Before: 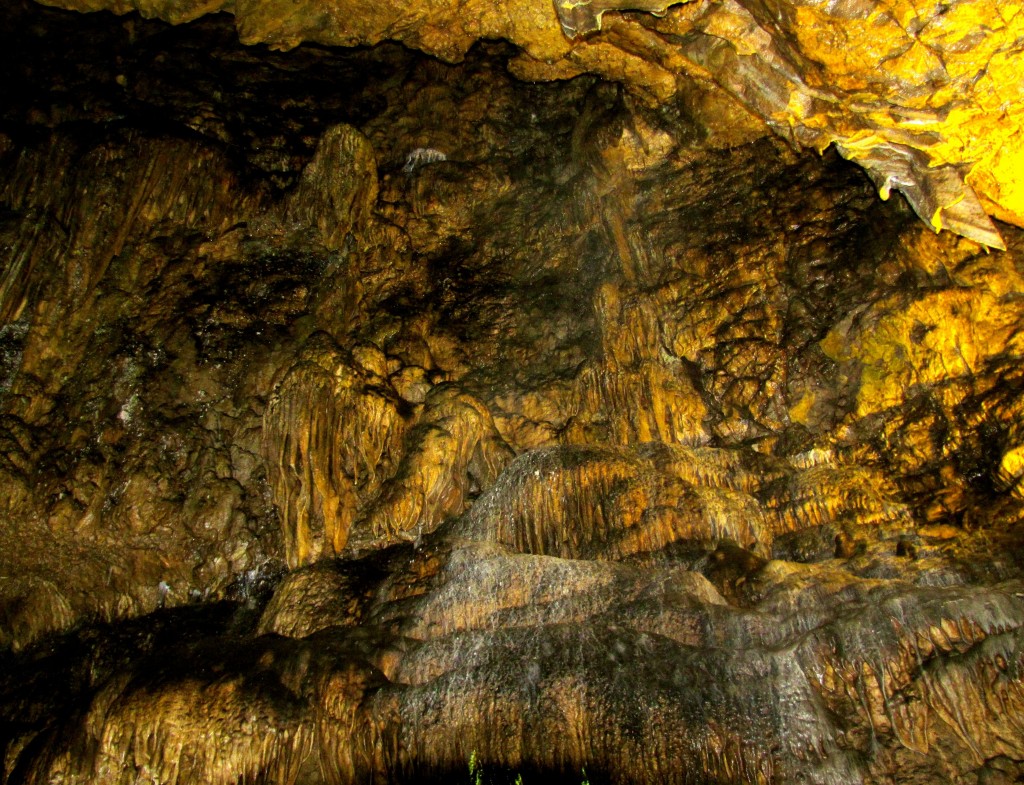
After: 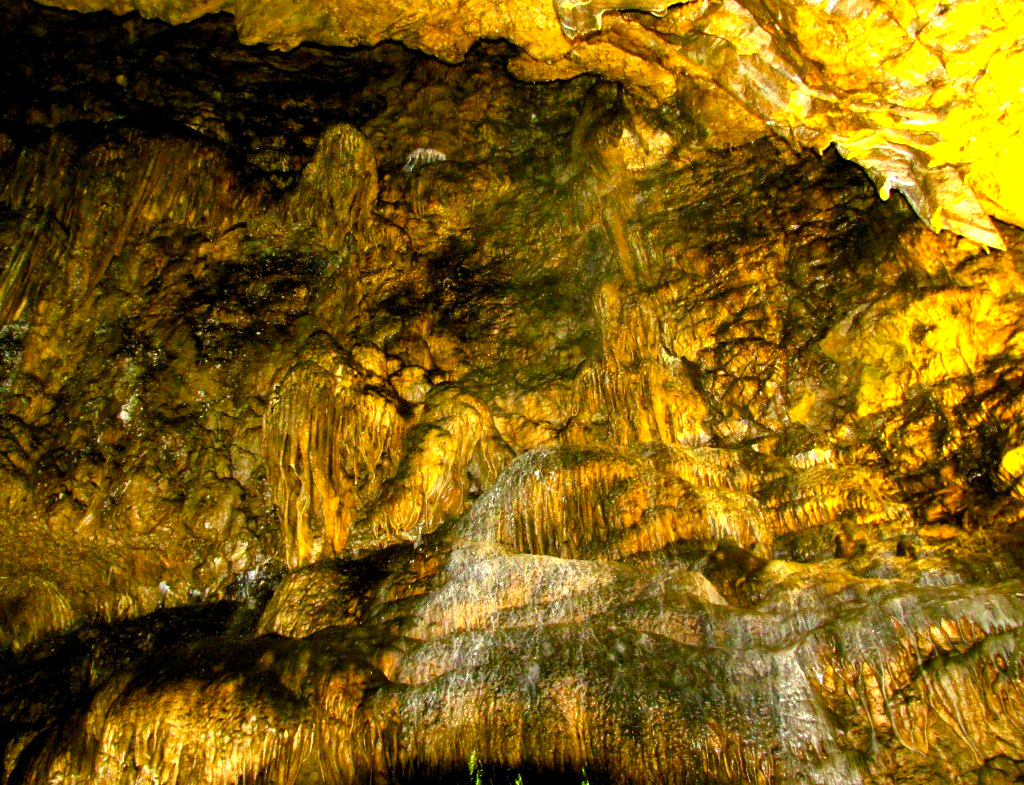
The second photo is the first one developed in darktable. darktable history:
color balance rgb: perceptual saturation grading › global saturation 35%, perceptual saturation grading › highlights -30%, perceptual saturation grading › shadows 35%, perceptual brilliance grading › global brilliance 3%, perceptual brilliance grading › highlights -3%, perceptual brilliance grading › shadows 3%
exposure: exposure 1 EV, compensate highlight preservation false
